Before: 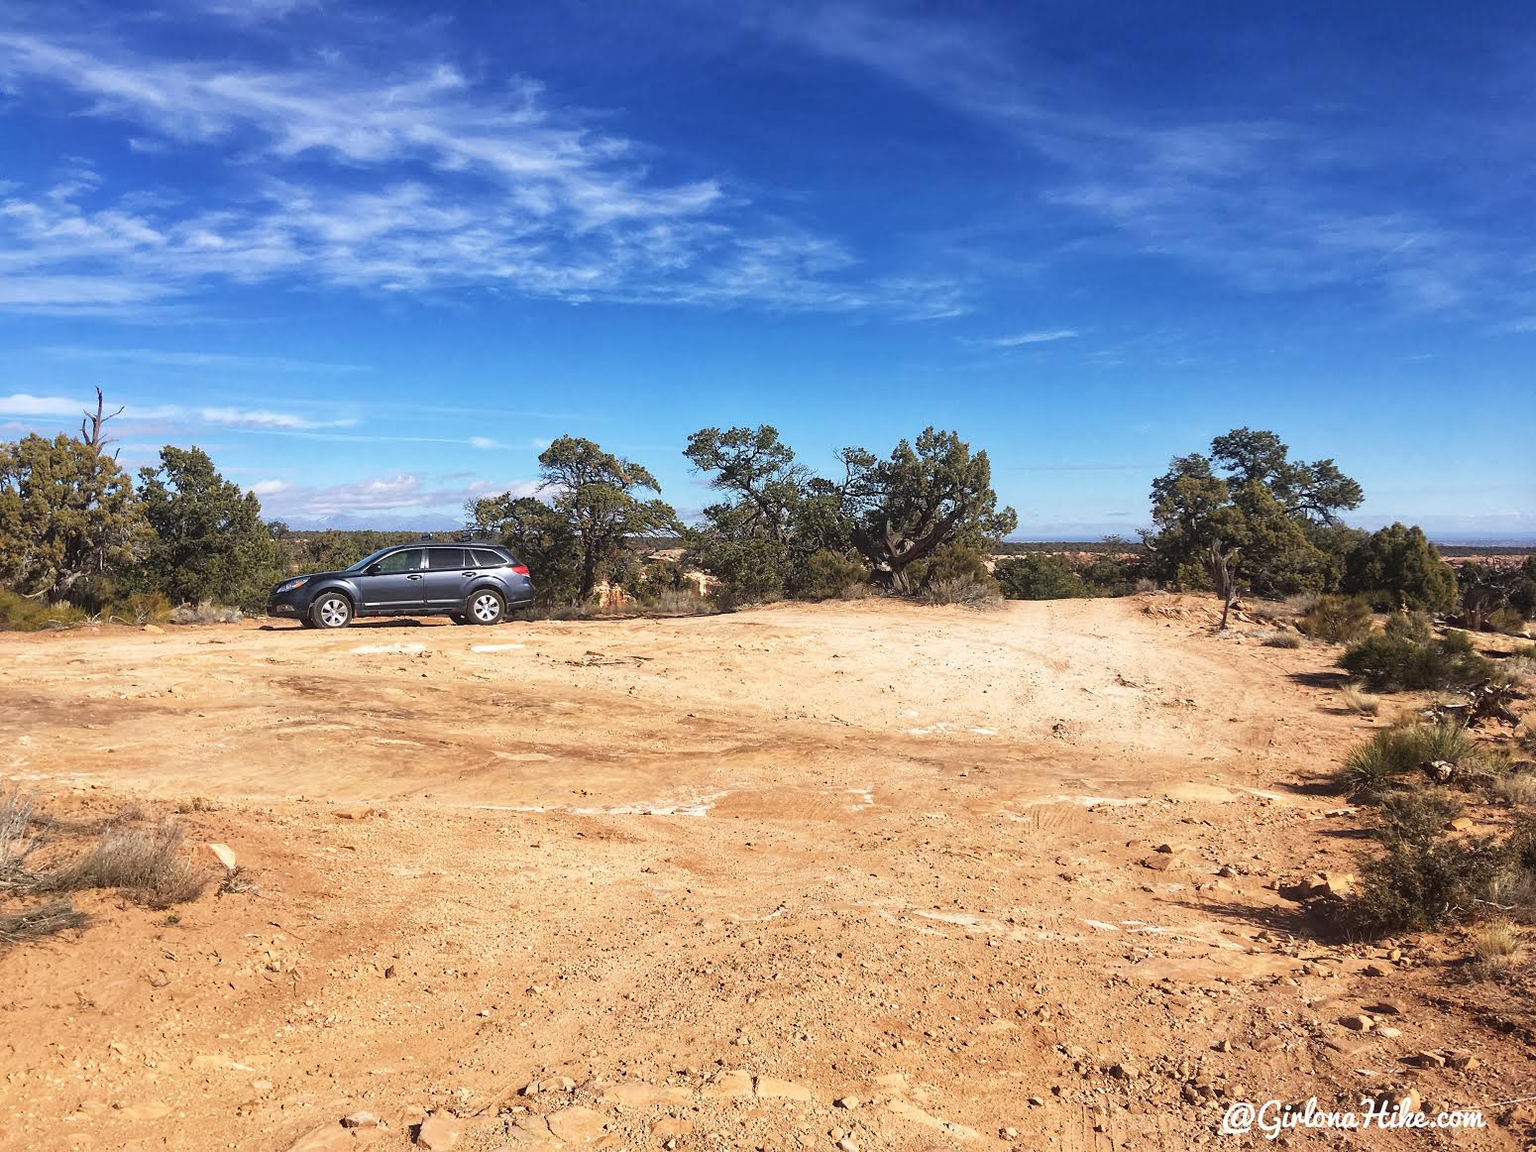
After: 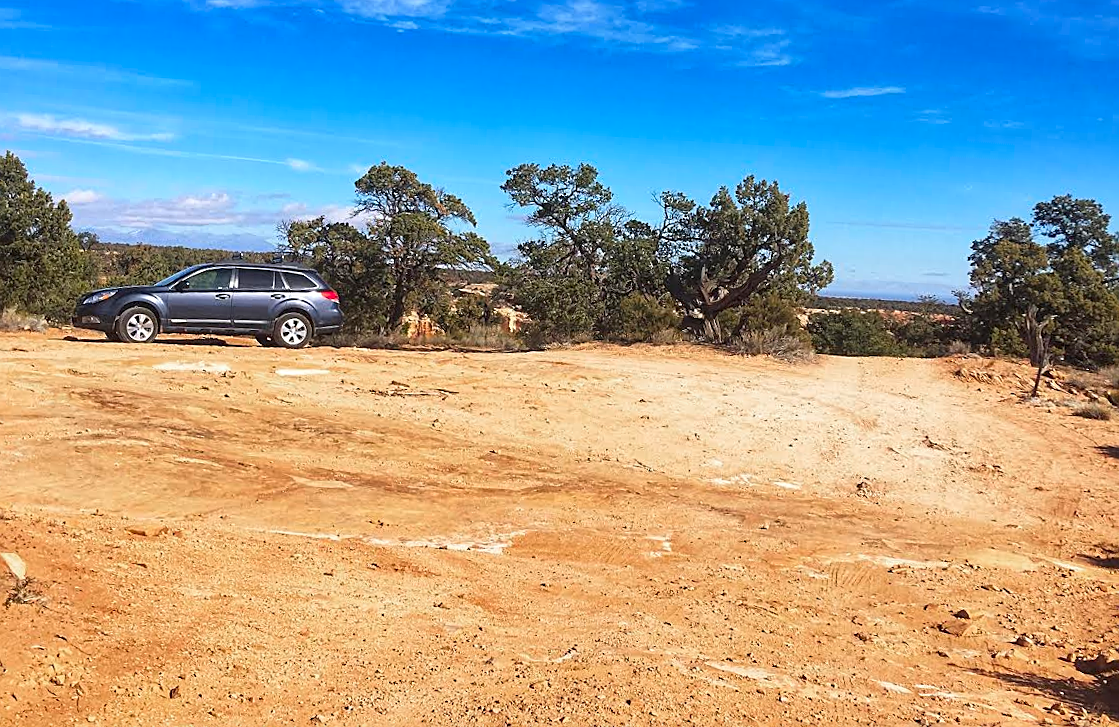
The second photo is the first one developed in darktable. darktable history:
crop and rotate: angle -3.37°, left 9.79%, top 20.73%, right 12.42%, bottom 11.82%
color zones: curves: ch0 [(0, 0.5) (0.143, 0.5) (0.286, 0.456) (0.429, 0.5) (0.571, 0.5) (0.714, 0.5) (0.857, 0.5) (1, 0.5)]; ch1 [(0, 0.5) (0.143, 0.5) (0.286, 0.422) (0.429, 0.5) (0.571, 0.5) (0.714, 0.5) (0.857, 0.5) (1, 0.5)]
sharpen: on, module defaults
color correction: saturation 1.34
